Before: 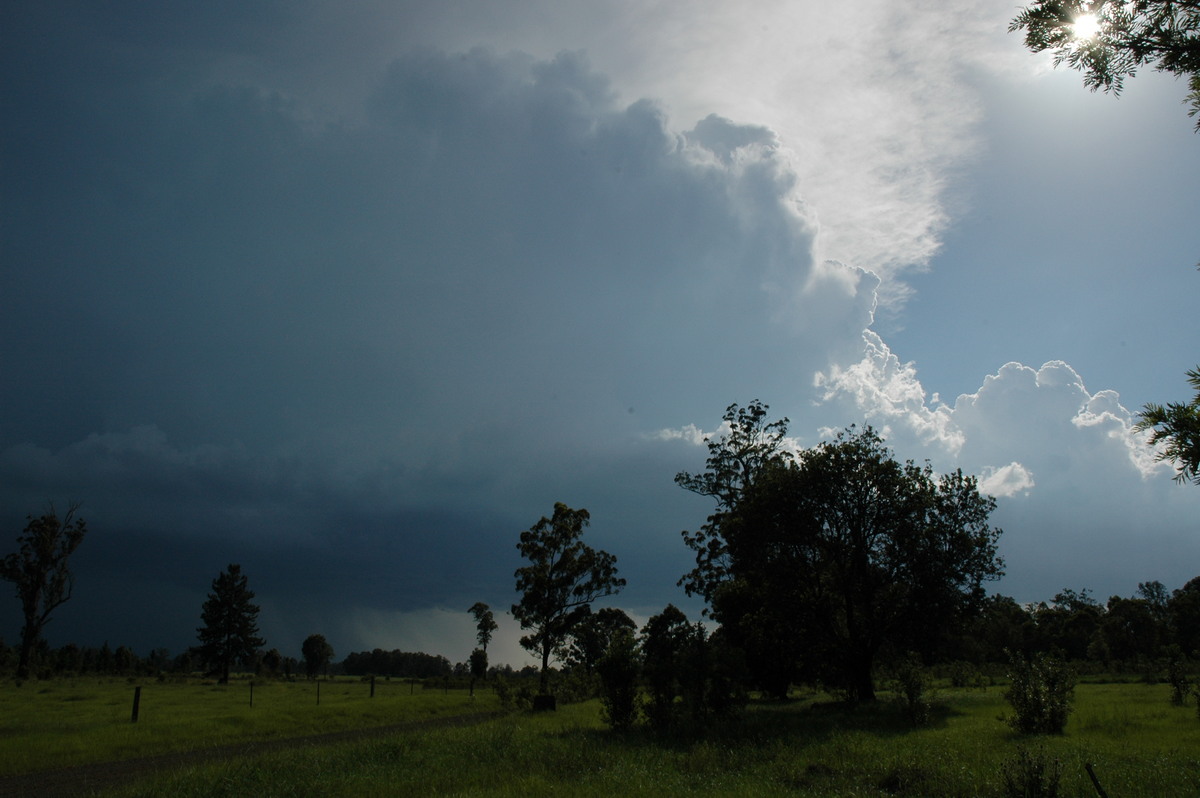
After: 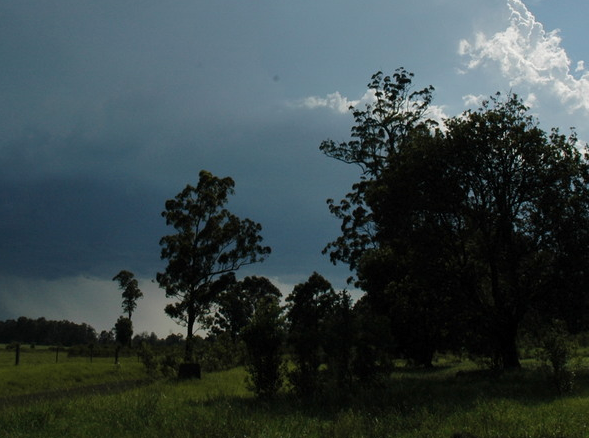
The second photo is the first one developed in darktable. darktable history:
shadows and highlights: radius 128.34, shadows 30.3, highlights -30.5, low approximation 0.01, soften with gaussian
crop: left 29.589%, top 41.619%, right 21.273%, bottom 3.492%
exposure: exposure 0.081 EV, compensate highlight preservation false
